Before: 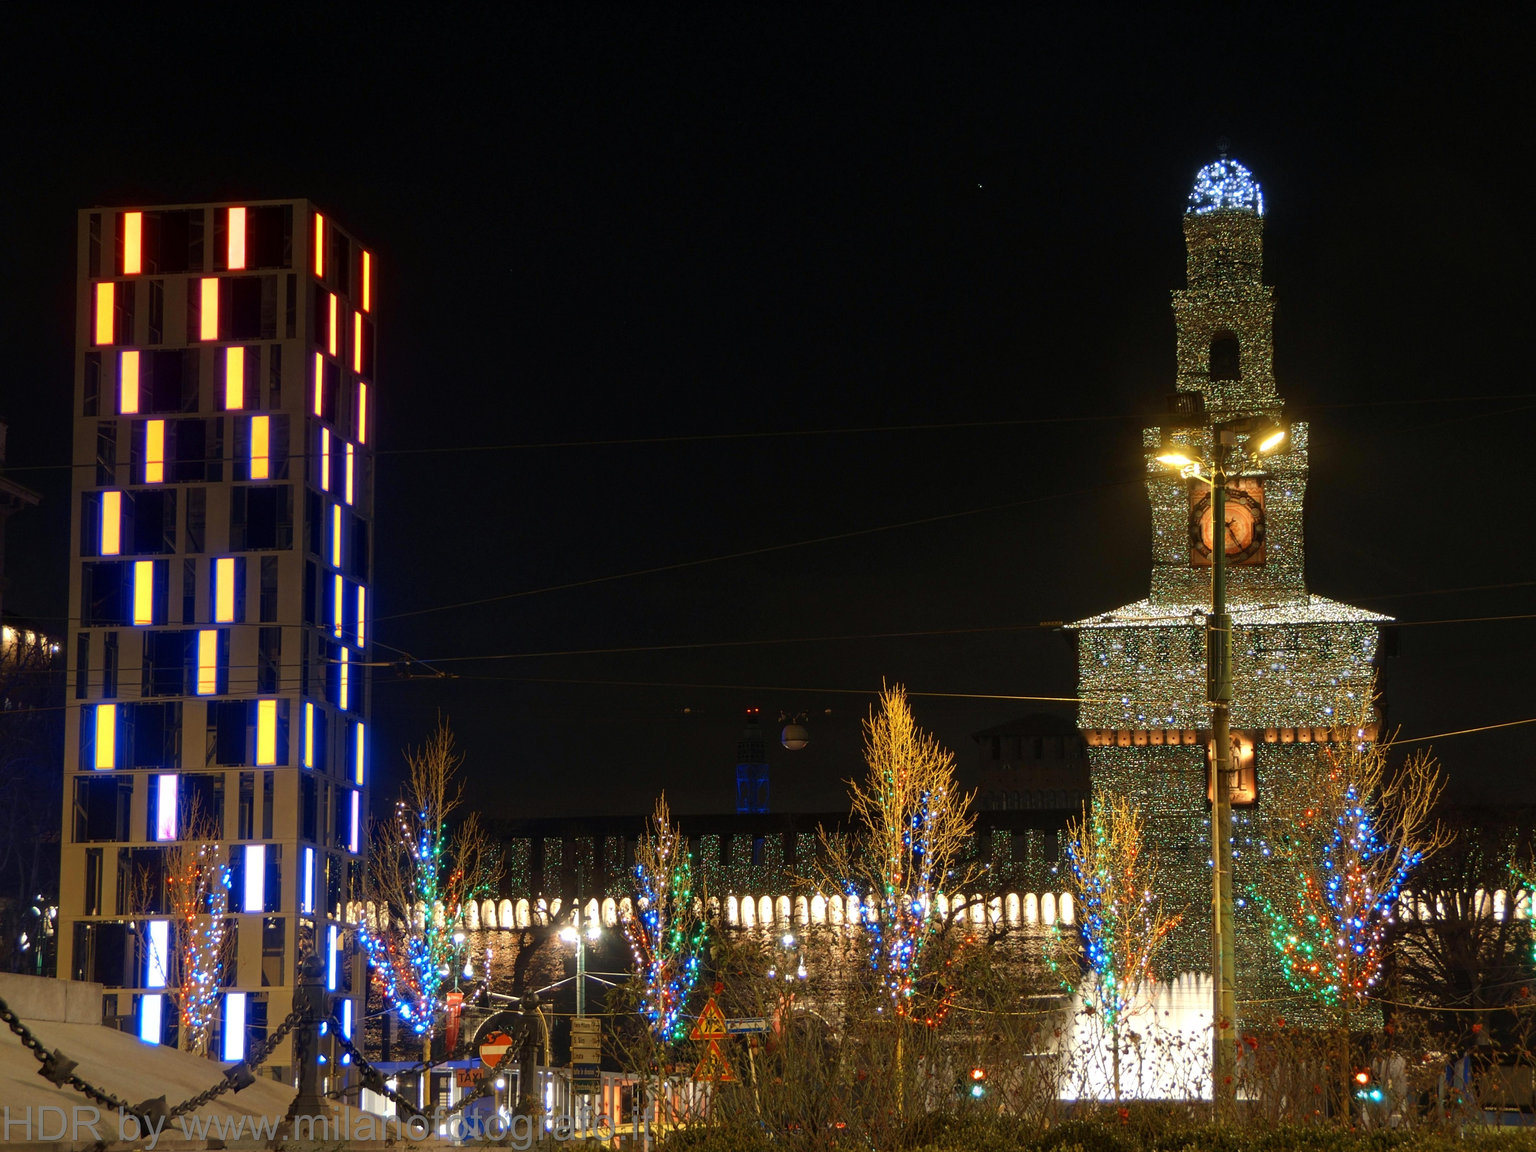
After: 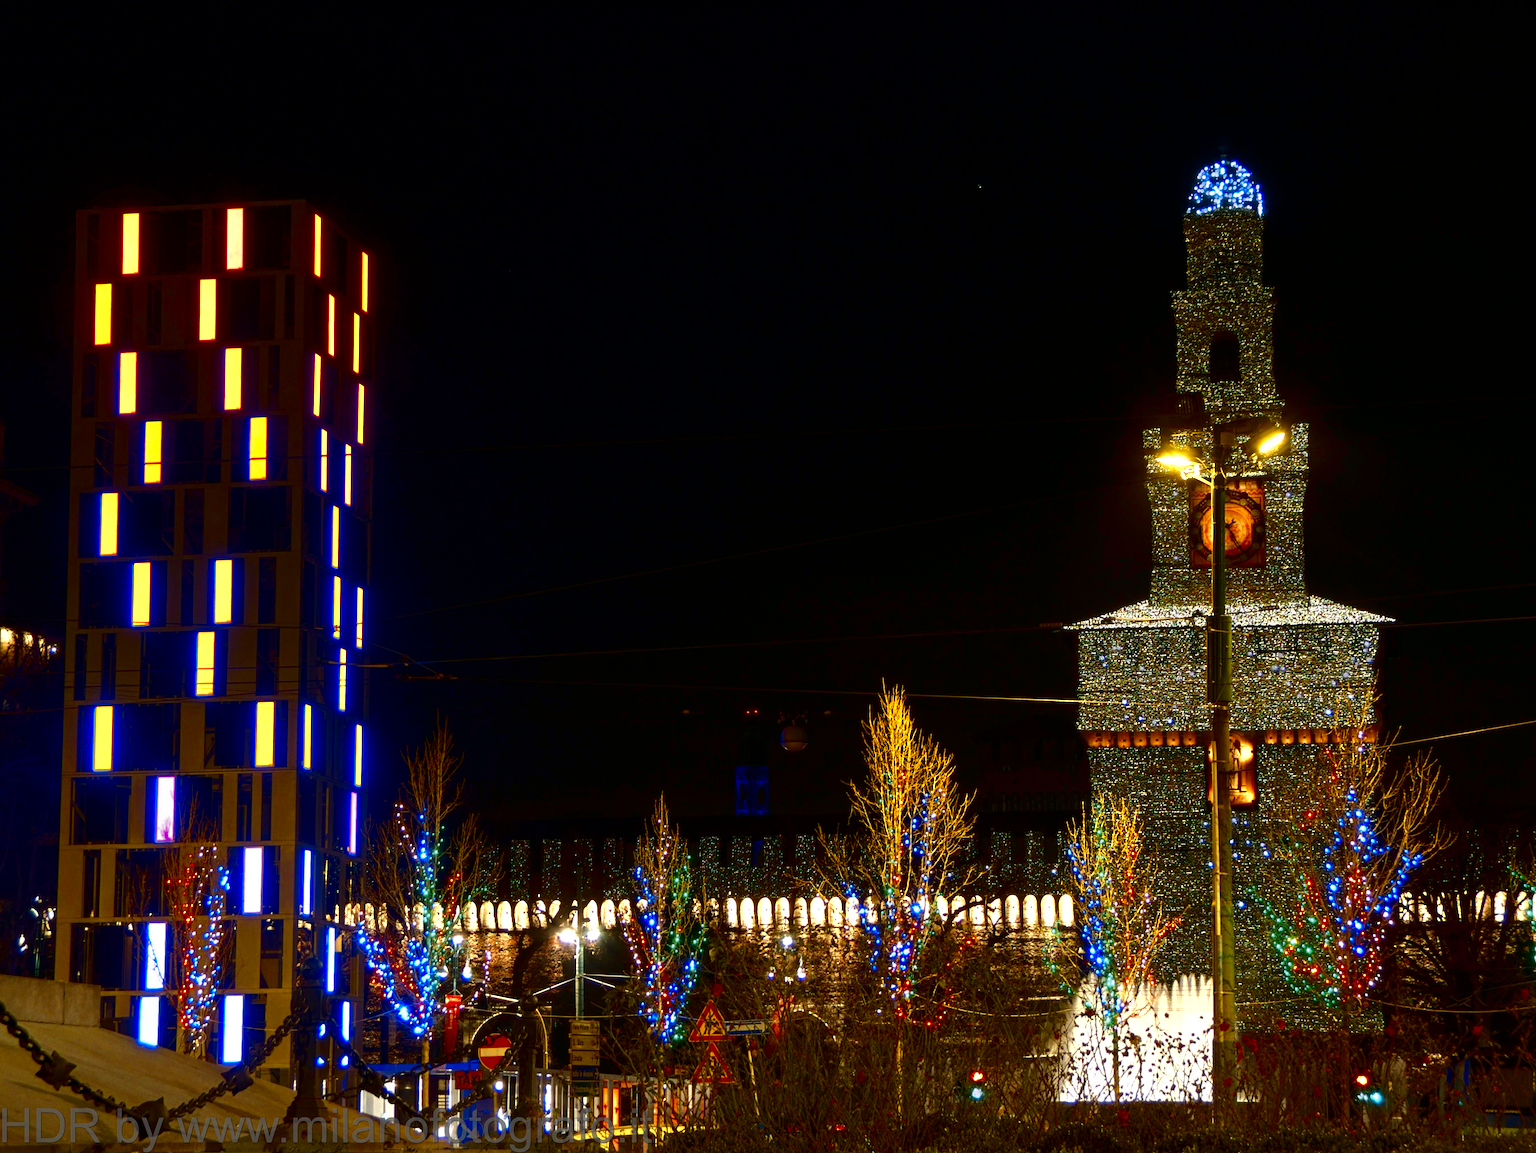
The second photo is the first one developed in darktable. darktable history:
color balance rgb: perceptual saturation grading › global saturation 1.897%, perceptual saturation grading › highlights -1.996%, perceptual saturation grading › mid-tones 3.903%, perceptual saturation grading › shadows 7.791%
haze removal: adaptive false
crop: left 0.18%
exposure: compensate highlight preservation false
contrast brightness saturation: contrast 0.128, brightness -0.232, saturation 0.136
color zones: curves: ch0 [(0.004, 0.305) (0.261, 0.623) (0.389, 0.399) (0.708, 0.571) (0.947, 0.34)]; ch1 [(0.025, 0.645) (0.229, 0.584) (0.326, 0.551) (0.484, 0.262) (0.757, 0.643)]
